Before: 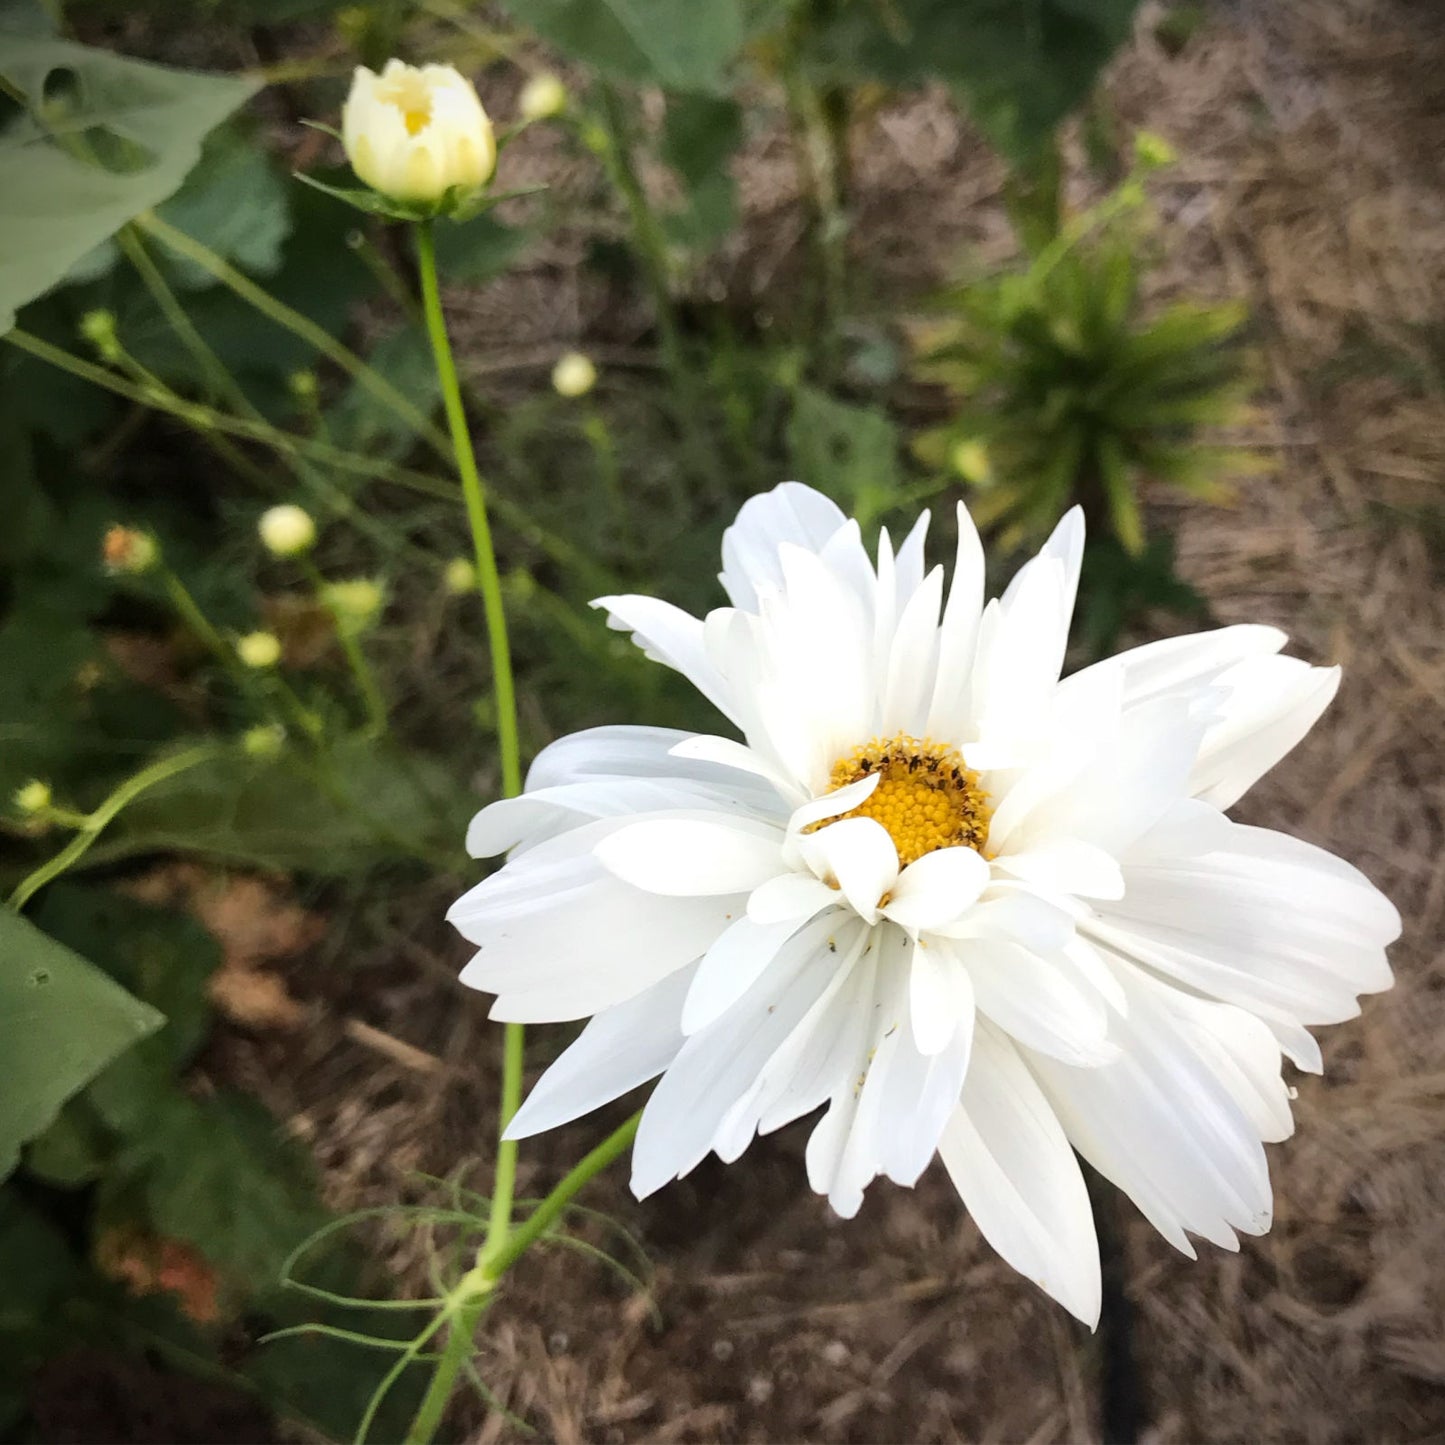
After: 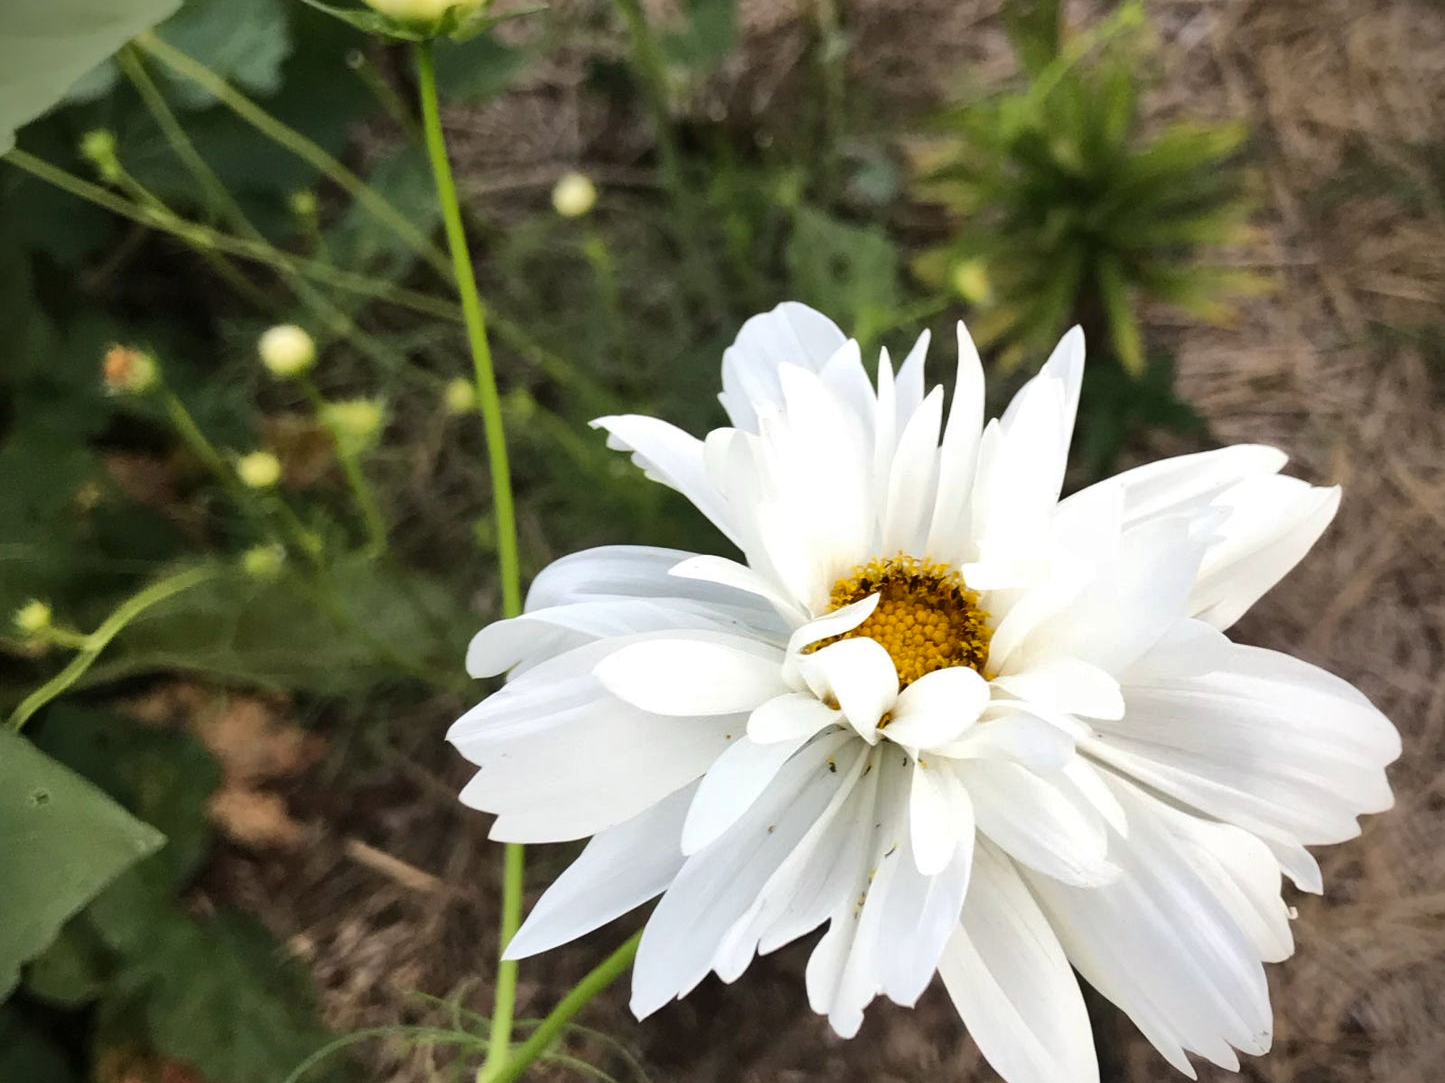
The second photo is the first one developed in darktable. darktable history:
shadows and highlights: shadows 25, highlights -48, soften with gaussian
crop and rotate: top 12.5%, bottom 12.5%
tone equalizer: on, module defaults
